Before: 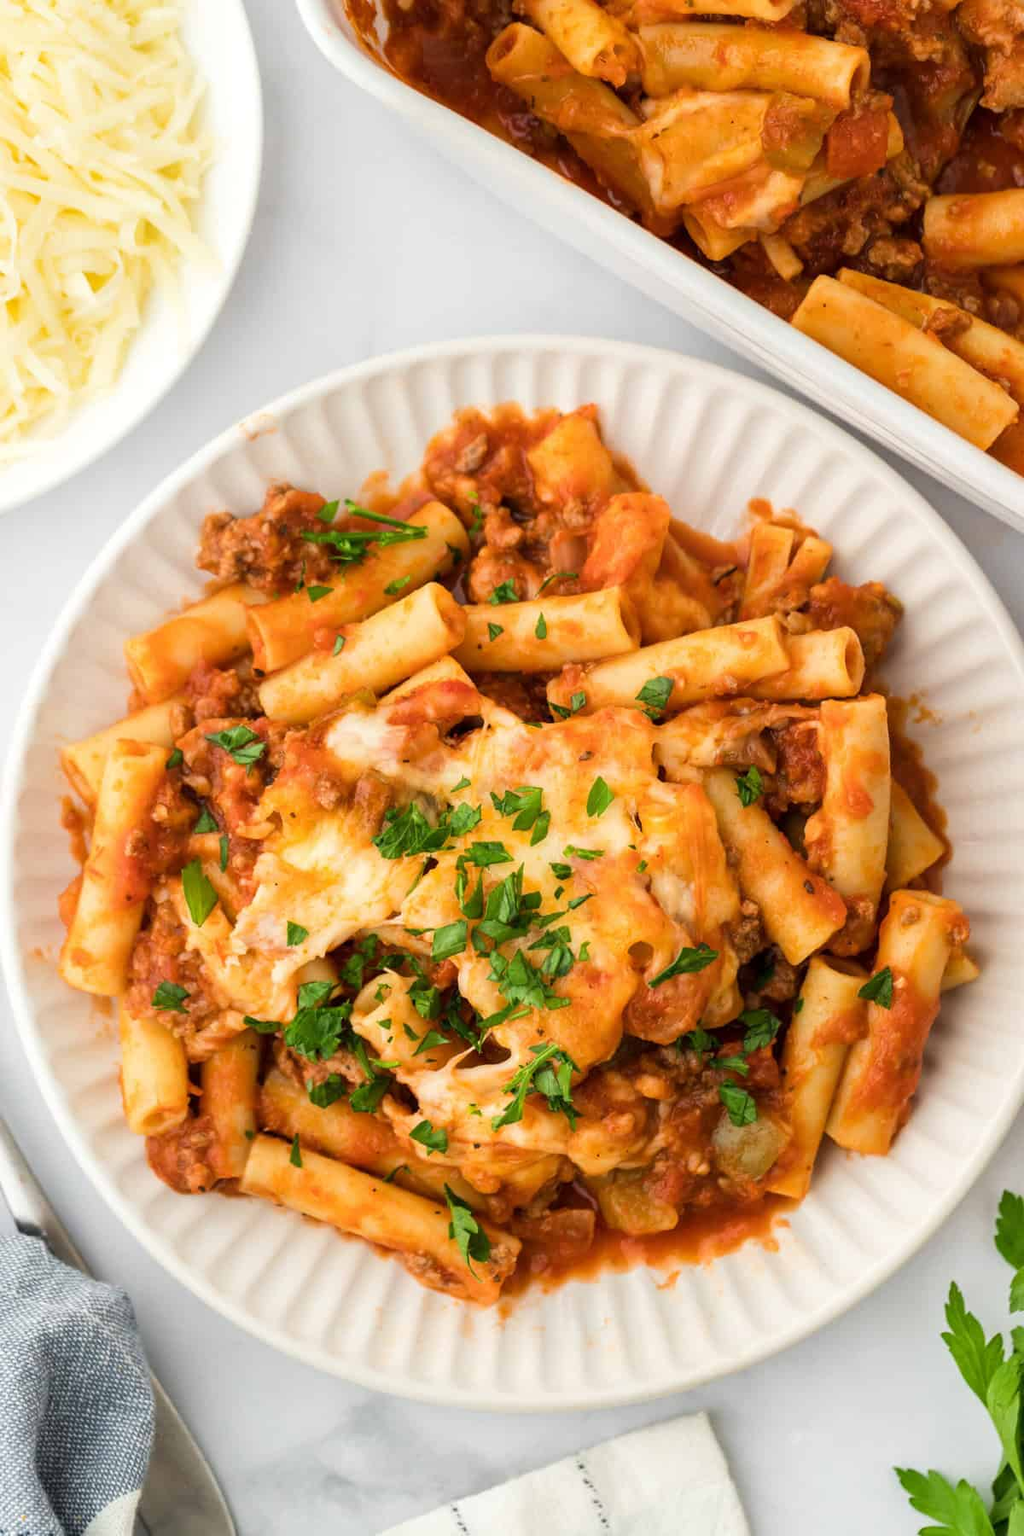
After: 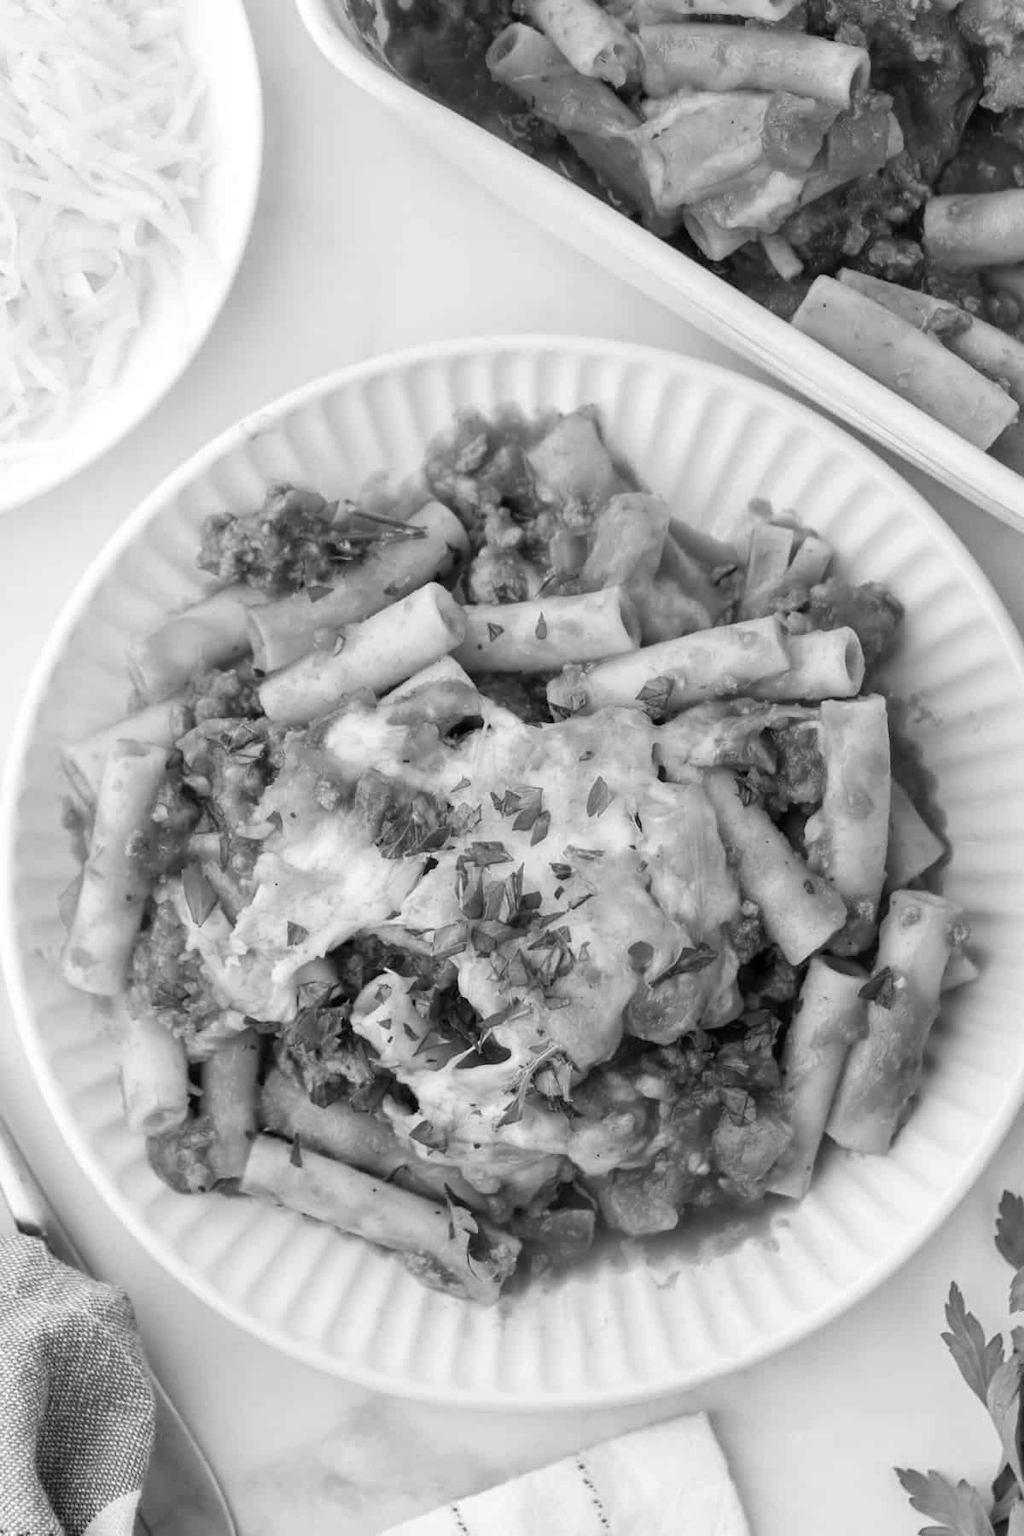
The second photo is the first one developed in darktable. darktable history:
contrast brightness saturation: saturation -0.994
